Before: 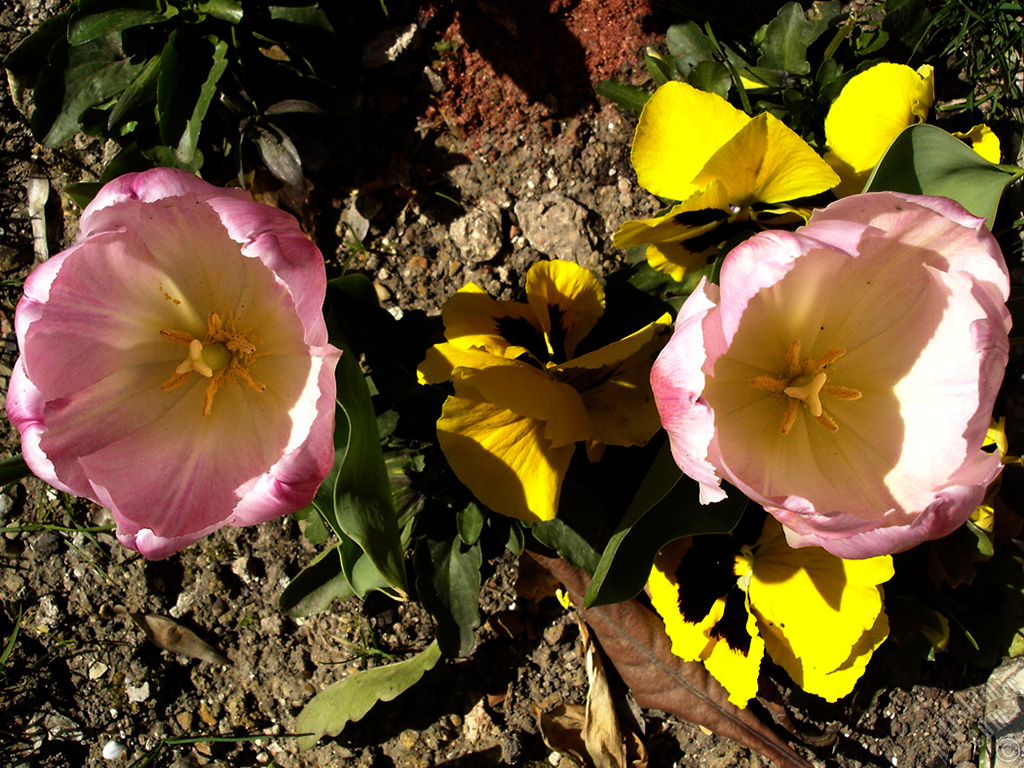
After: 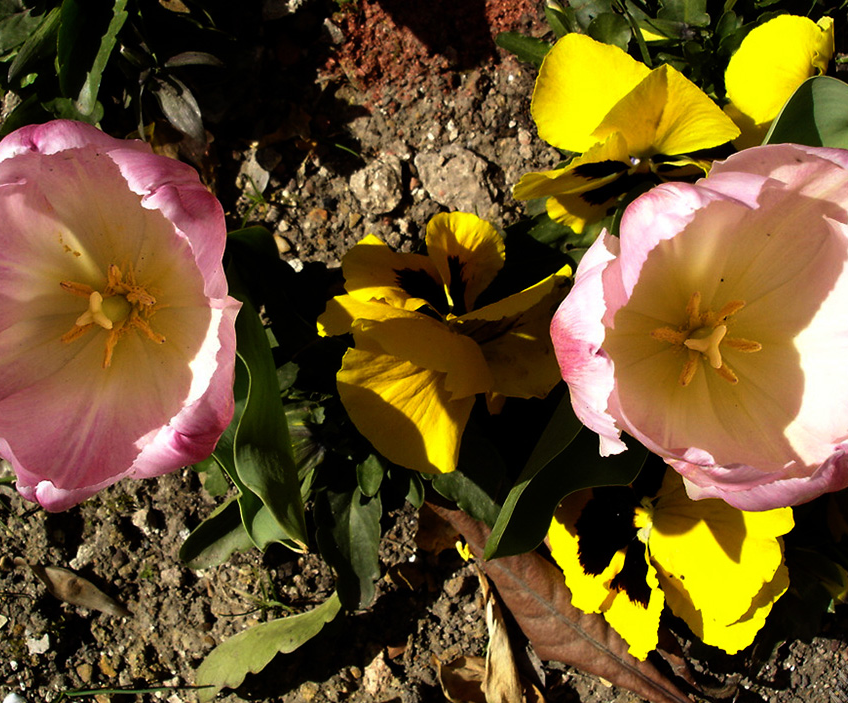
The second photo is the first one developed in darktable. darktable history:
crop: left 9.818%, top 6.287%, right 7.318%, bottom 2.128%
